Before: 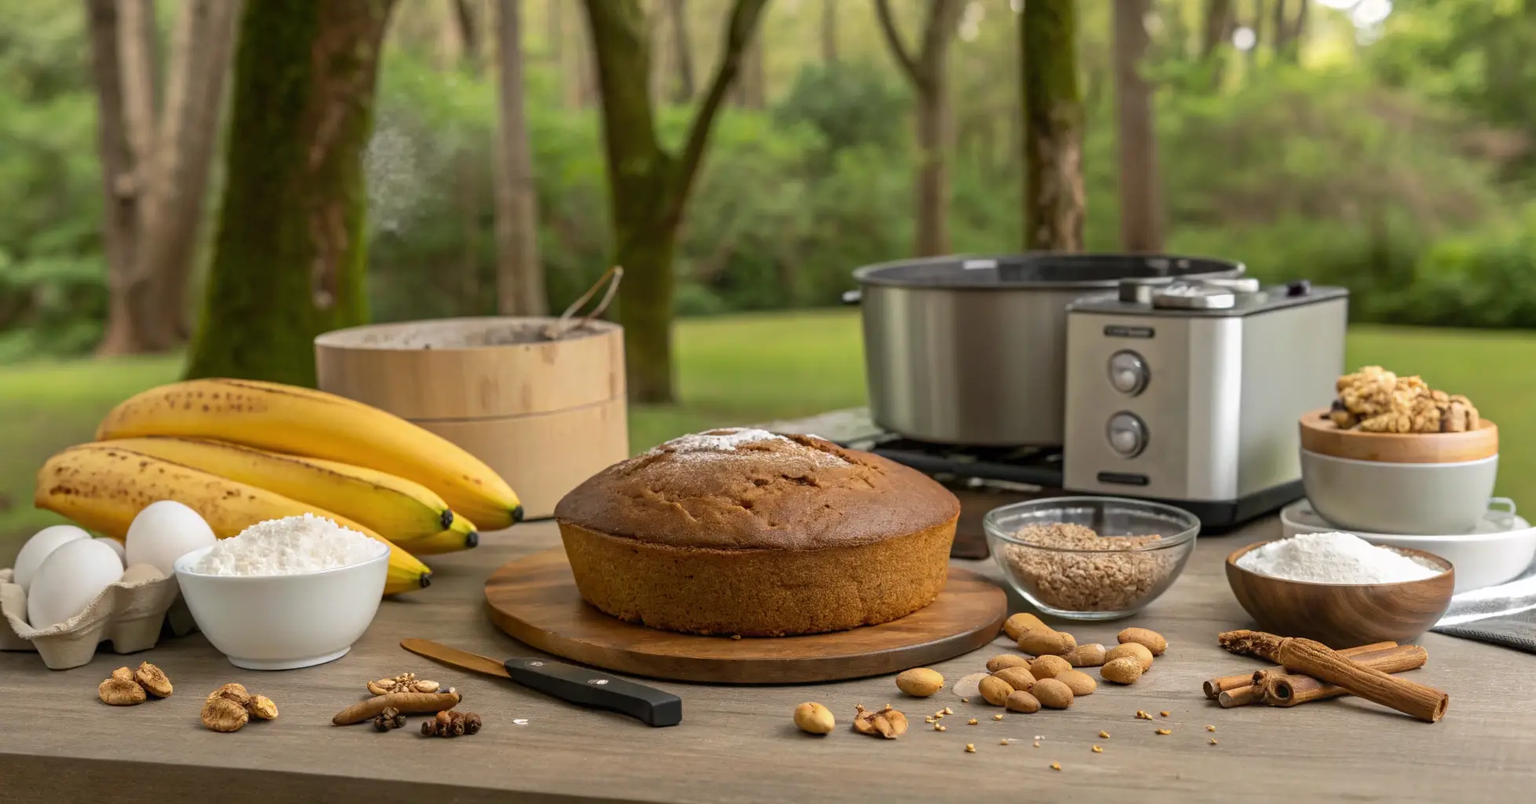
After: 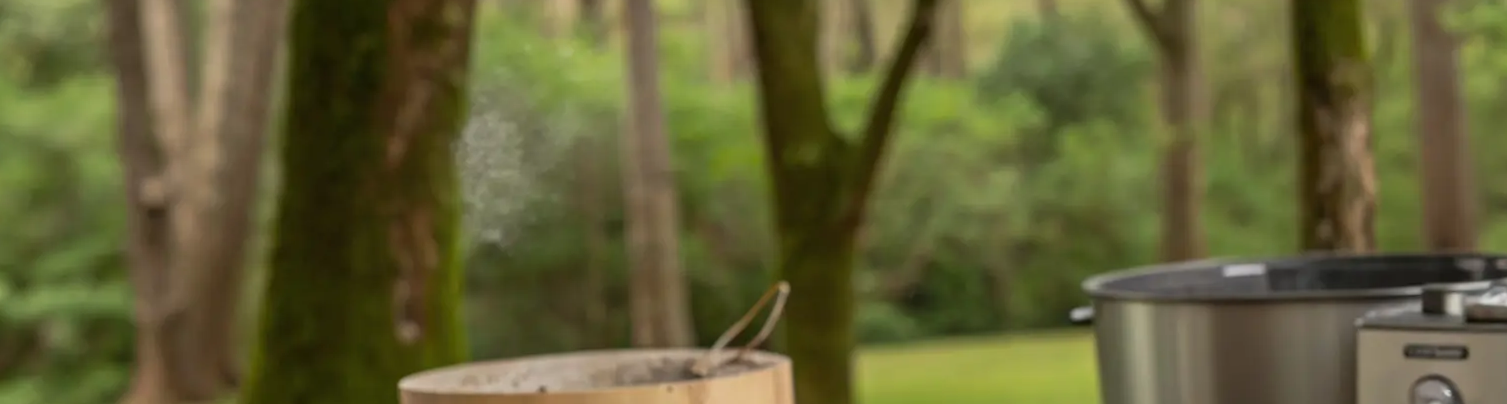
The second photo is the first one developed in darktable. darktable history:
rotate and perspective: rotation -1.17°, automatic cropping off
crop: left 0.579%, top 7.627%, right 23.167%, bottom 54.275%
